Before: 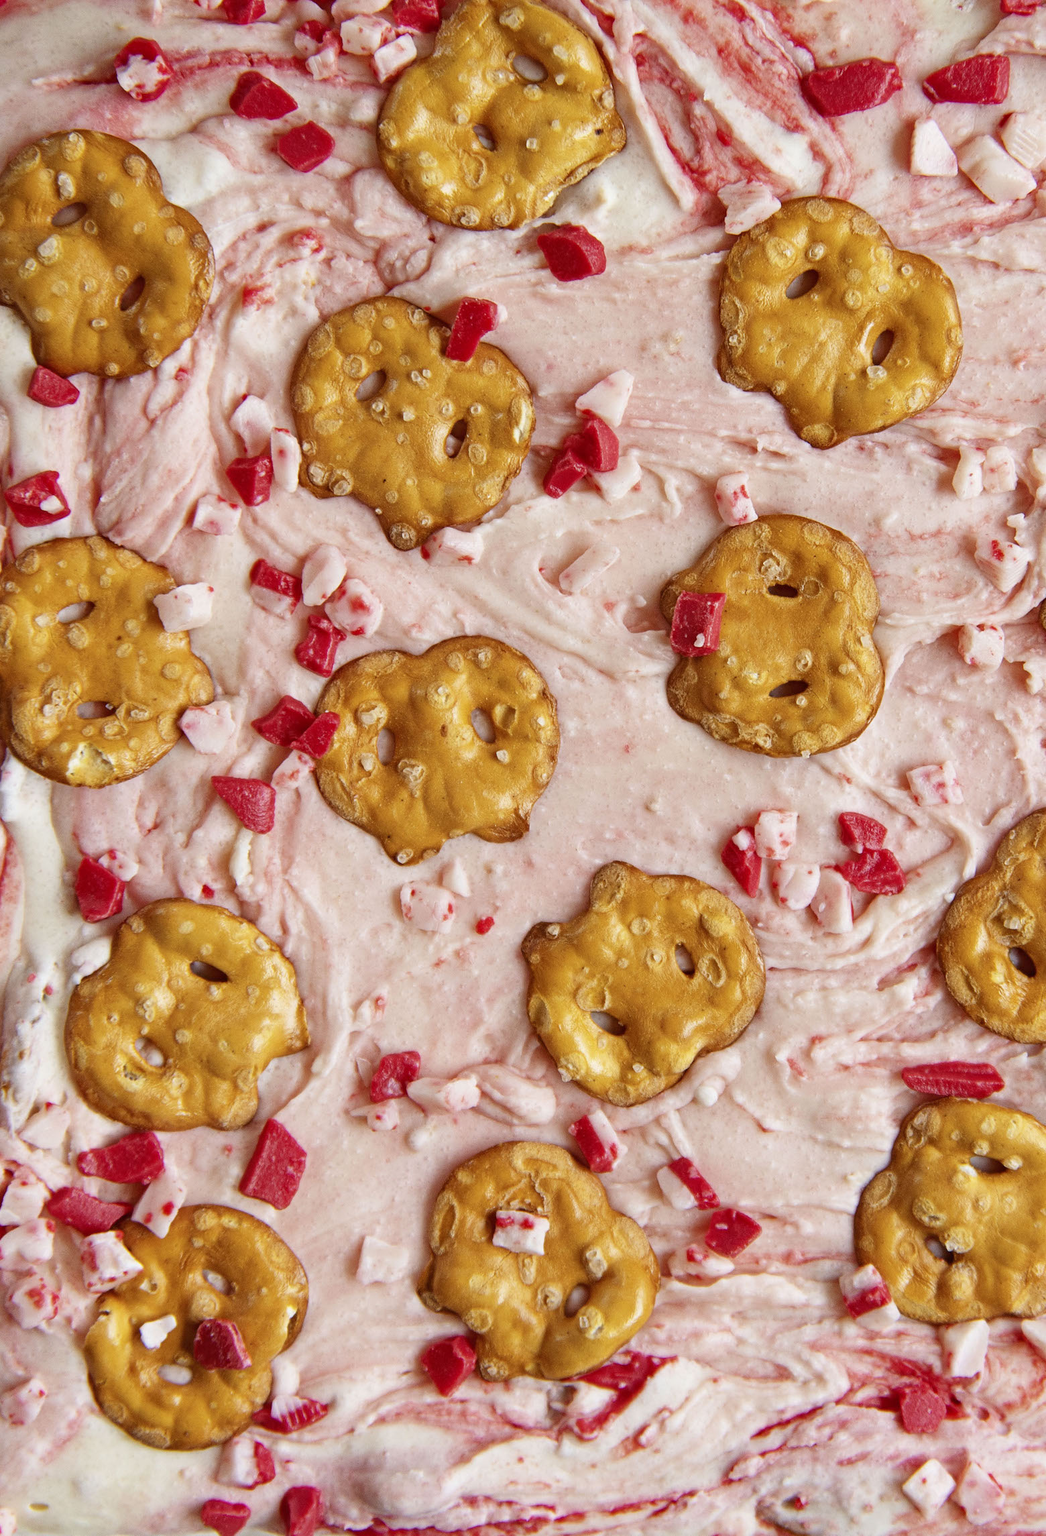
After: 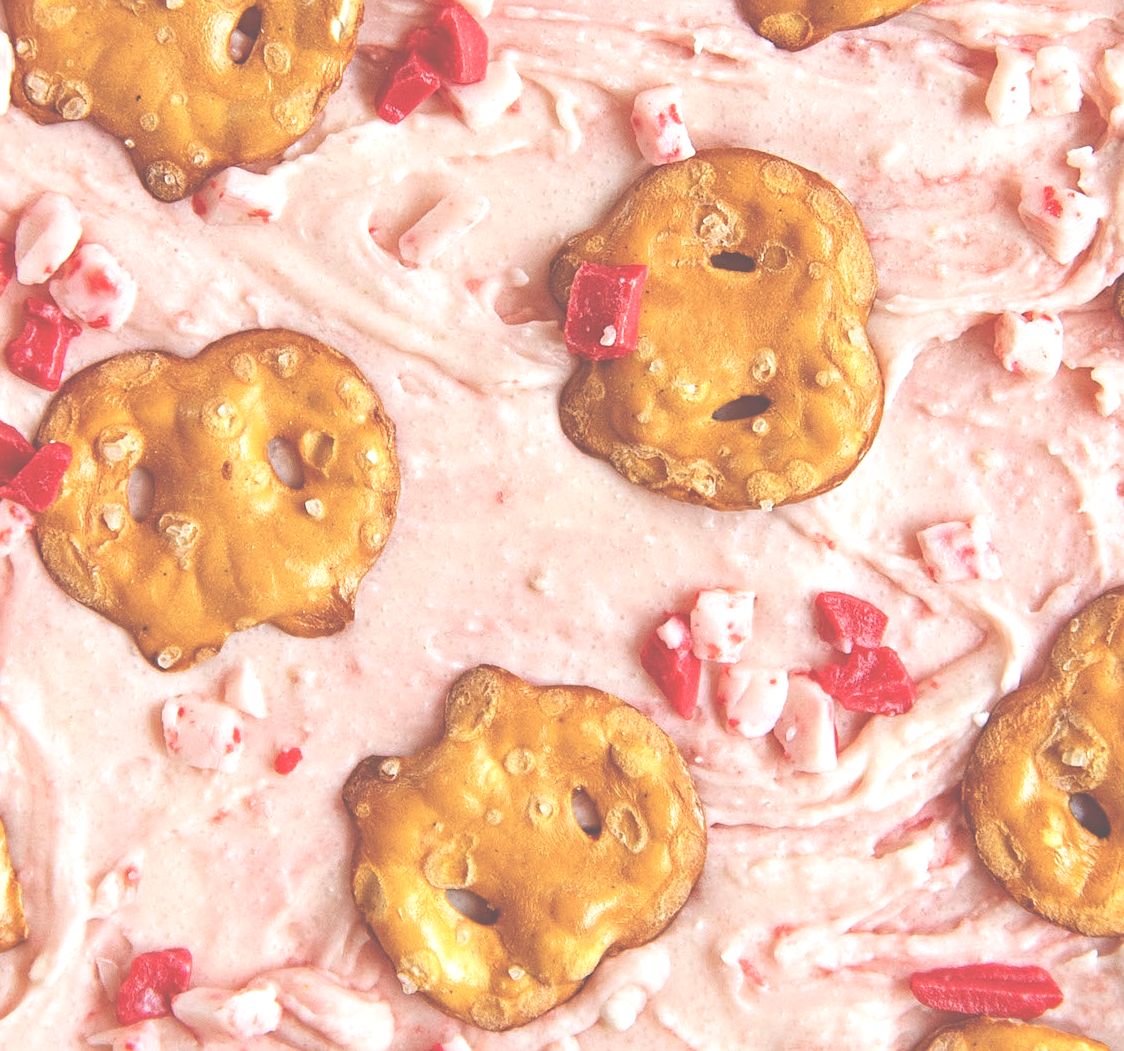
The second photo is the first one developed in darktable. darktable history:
sharpen: radius 1.272, amount 0.305, threshold 0
exposure: black level correction -0.071, exposure 0.5 EV, compensate highlight preservation false
crop and rotate: left 27.938%, top 27.046%, bottom 27.046%
